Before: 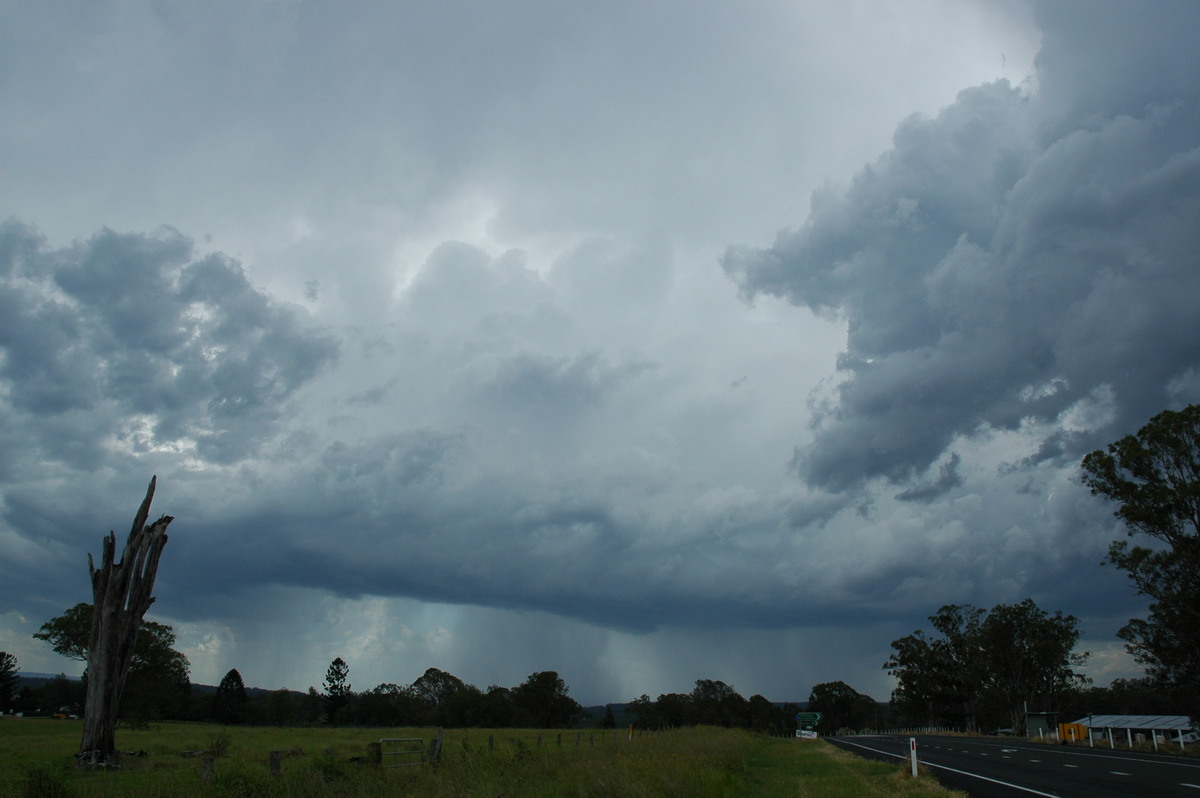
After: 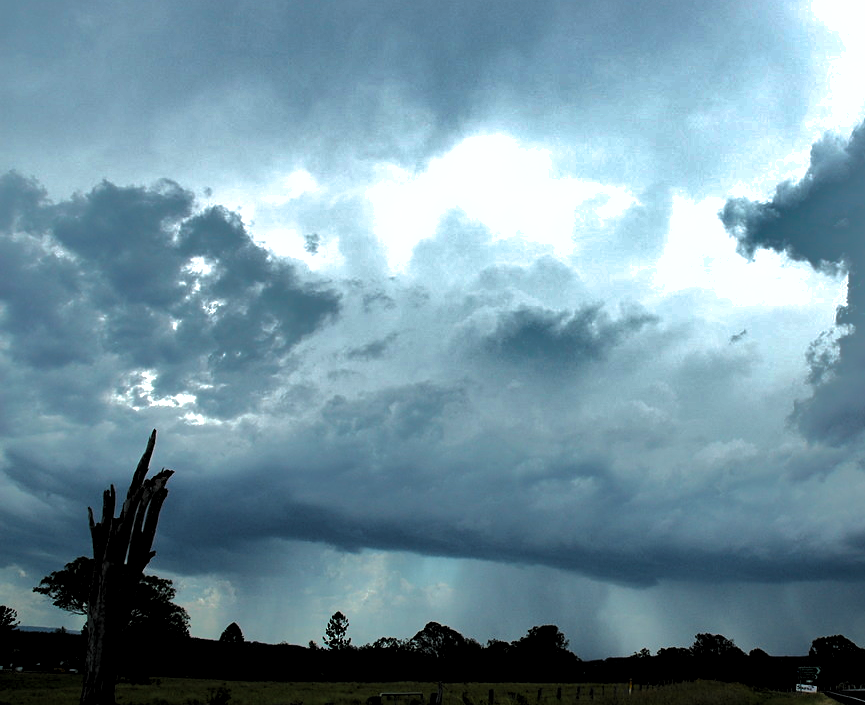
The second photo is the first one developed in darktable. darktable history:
contrast brightness saturation: saturation -0.168
crop: top 5.813%, right 27.888%, bottom 5.764%
shadows and highlights: shadows -19.23, highlights -73.6
levels: levels [0.182, 0.542, 0.902]
exposure: black level correction 0, exposure 0.7 EV, compensate highlight preservation false
velvia: strength 31.6%, mid-tones bias 0.202
sharpen: amount 0.217
